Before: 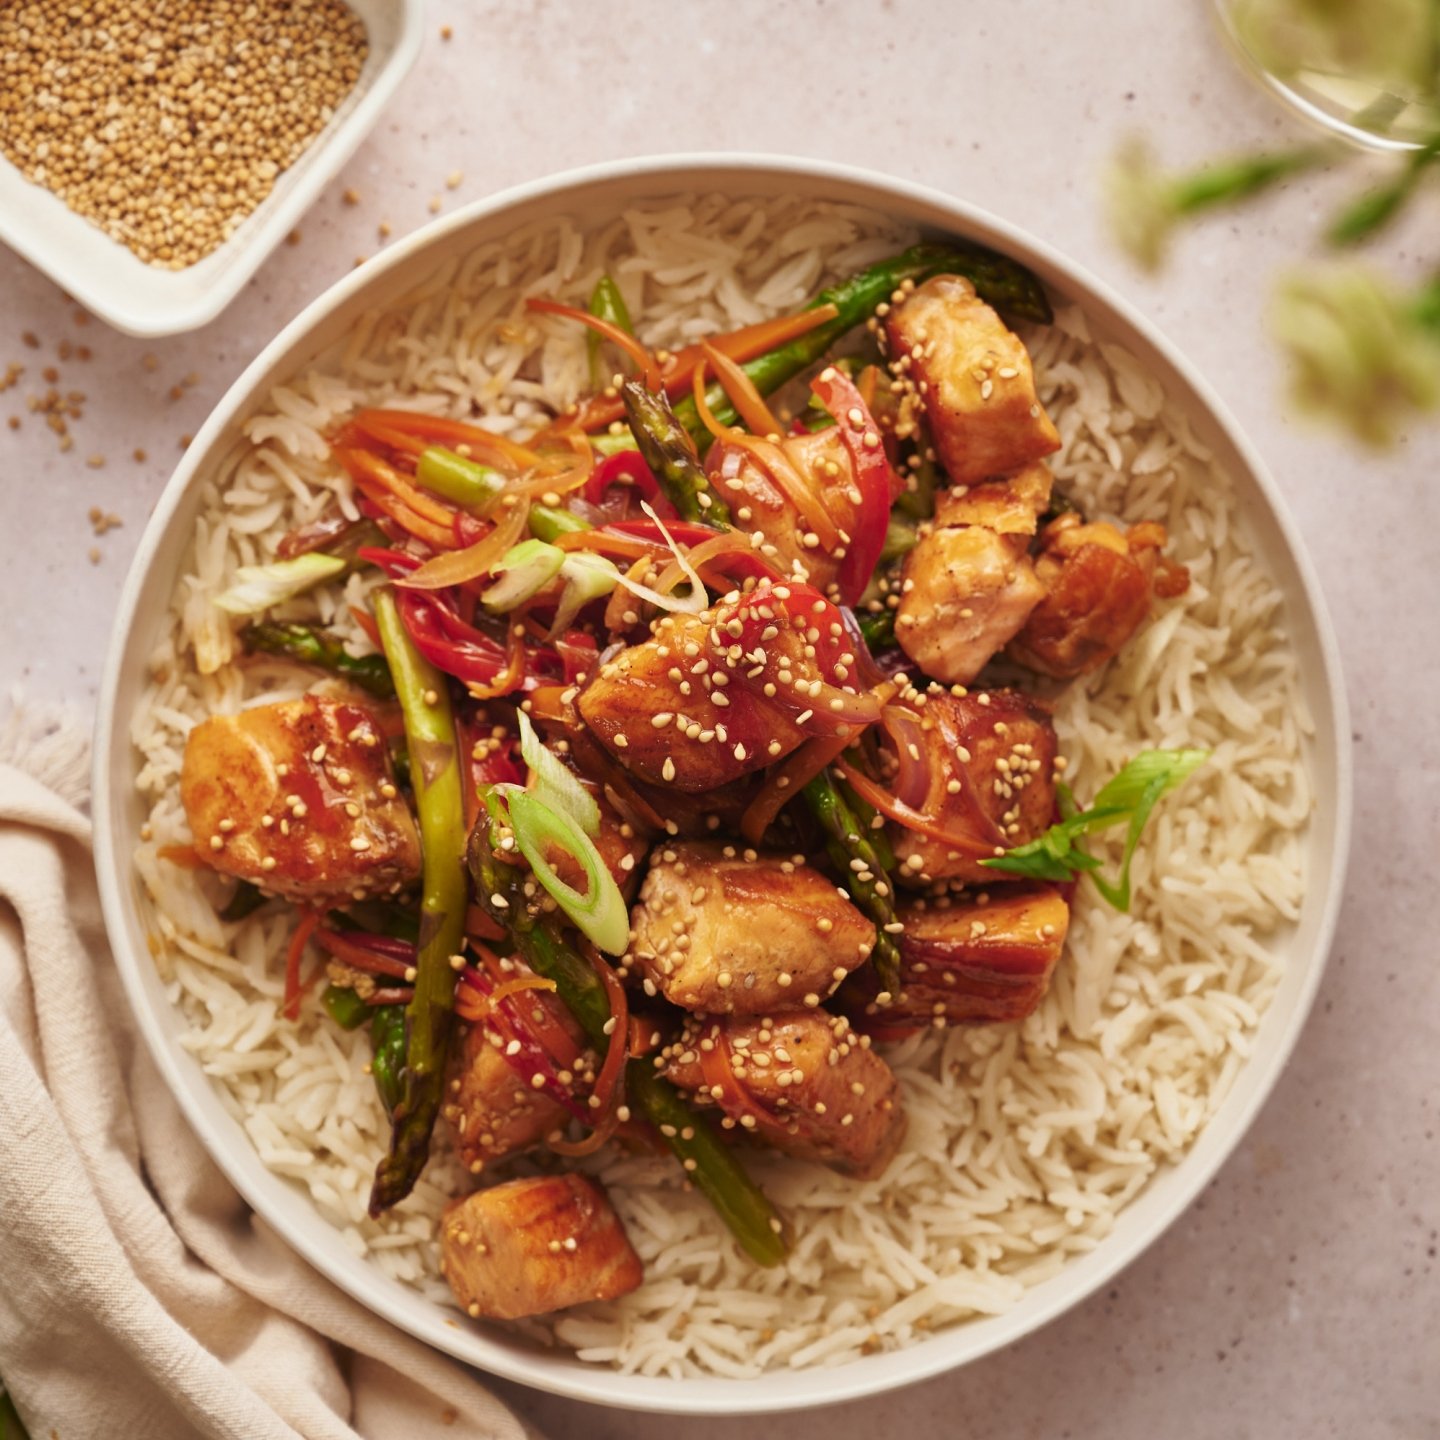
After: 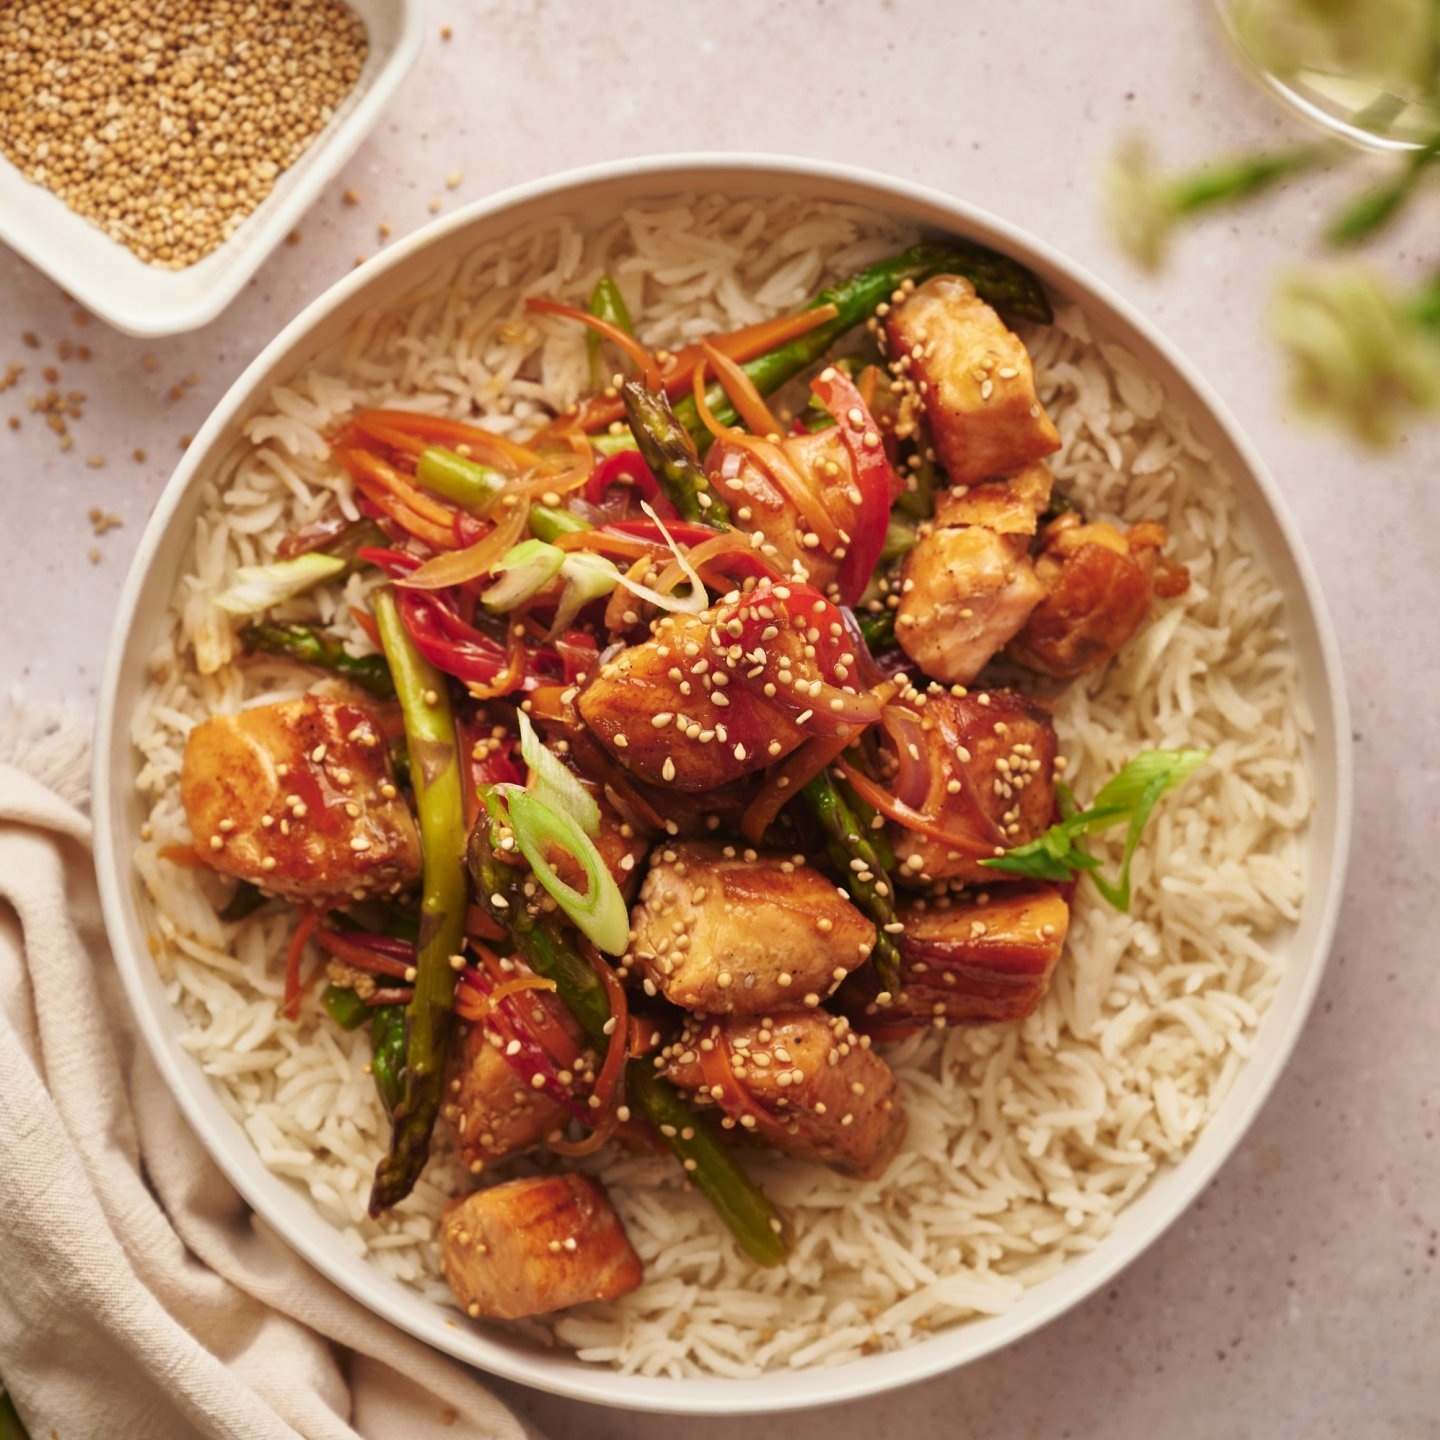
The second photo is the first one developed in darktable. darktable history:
levels: mode automatic, levels [0.026, 0.507, 0.987]
